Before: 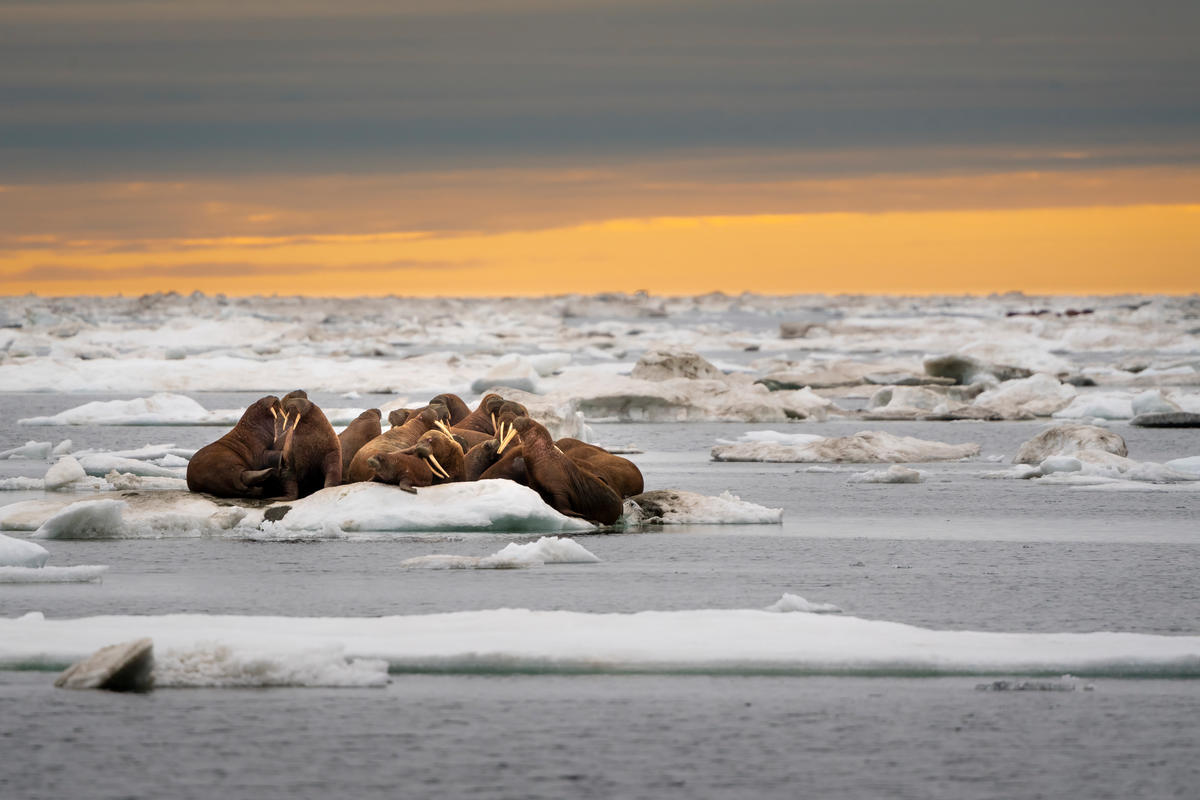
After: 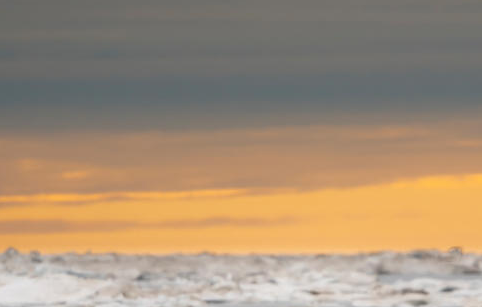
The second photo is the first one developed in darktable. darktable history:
crop: left 15.55%, top 5.461%, right 44.255%, bottom 56.162%
